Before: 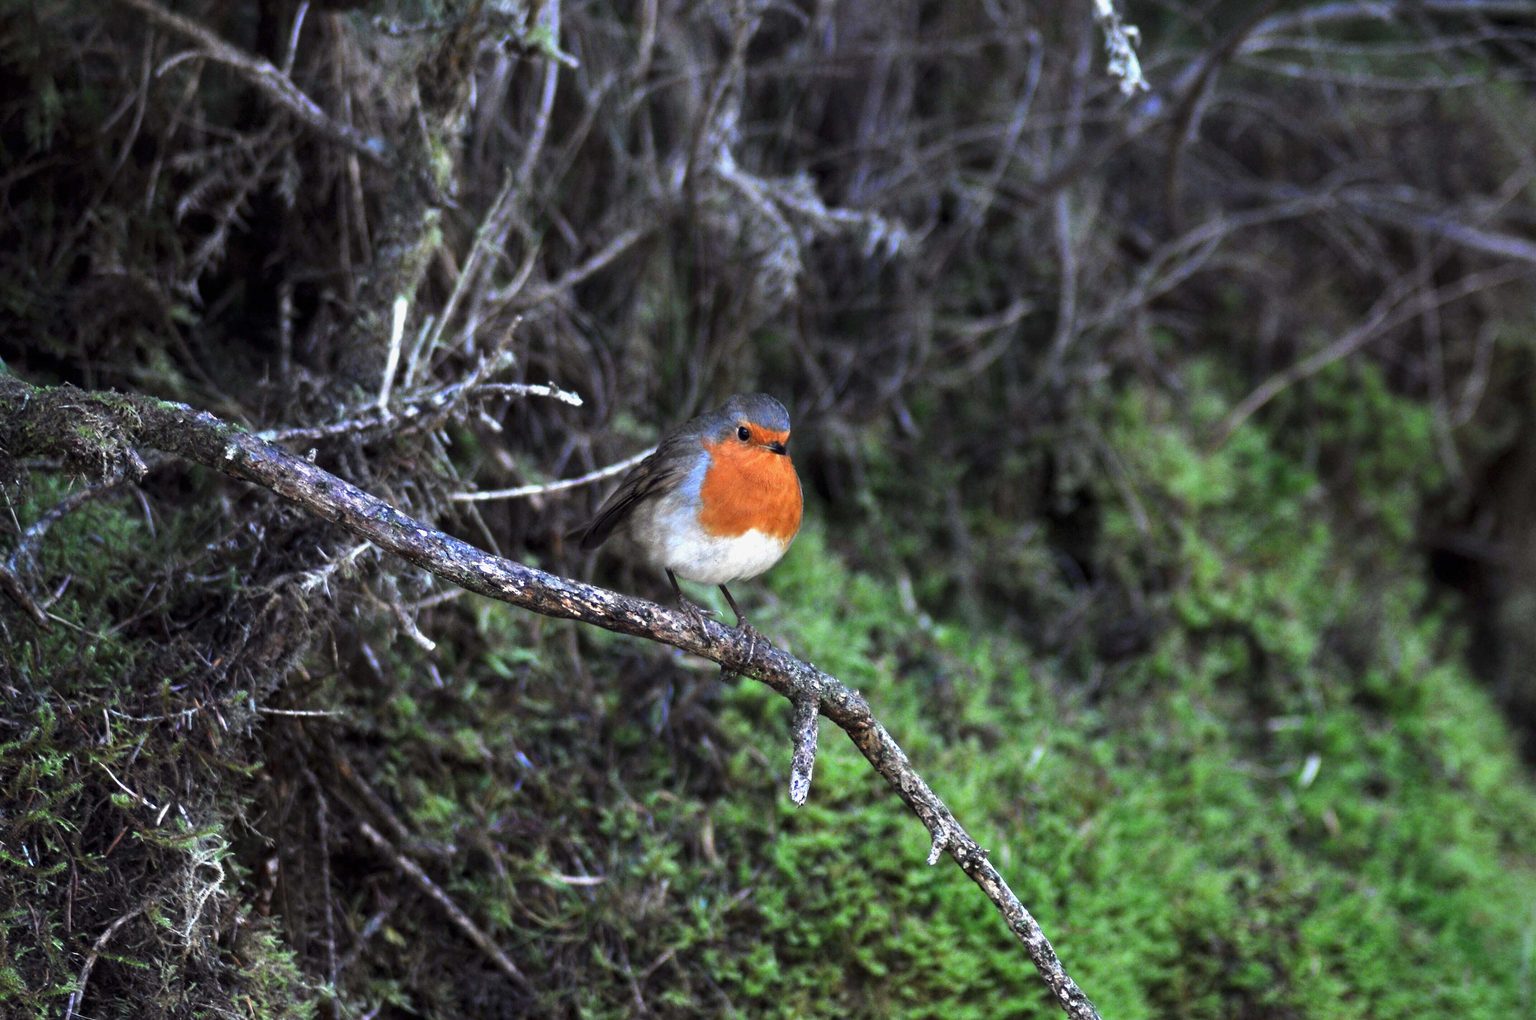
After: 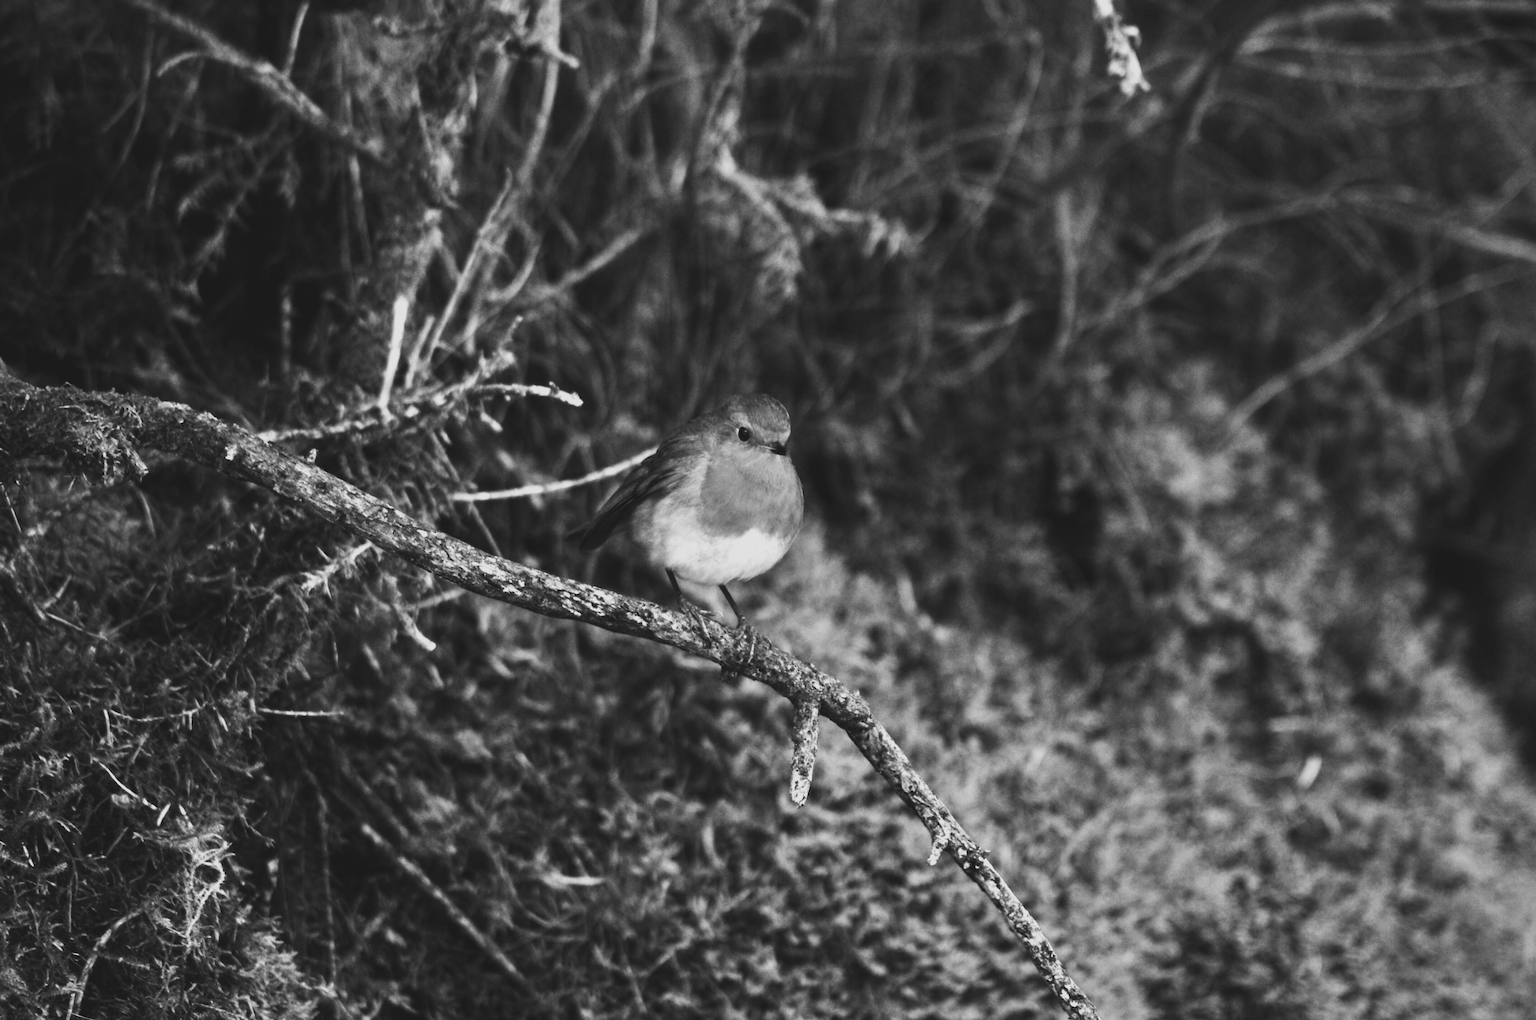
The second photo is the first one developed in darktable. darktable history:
contrast brightness saturation: contrast -0.19, saturation 0.19
bloom: size 3%, threshold 100%, strength 0%
lowpass: radius 0.76, contrast 1.56, saturation 0, unbound 0
